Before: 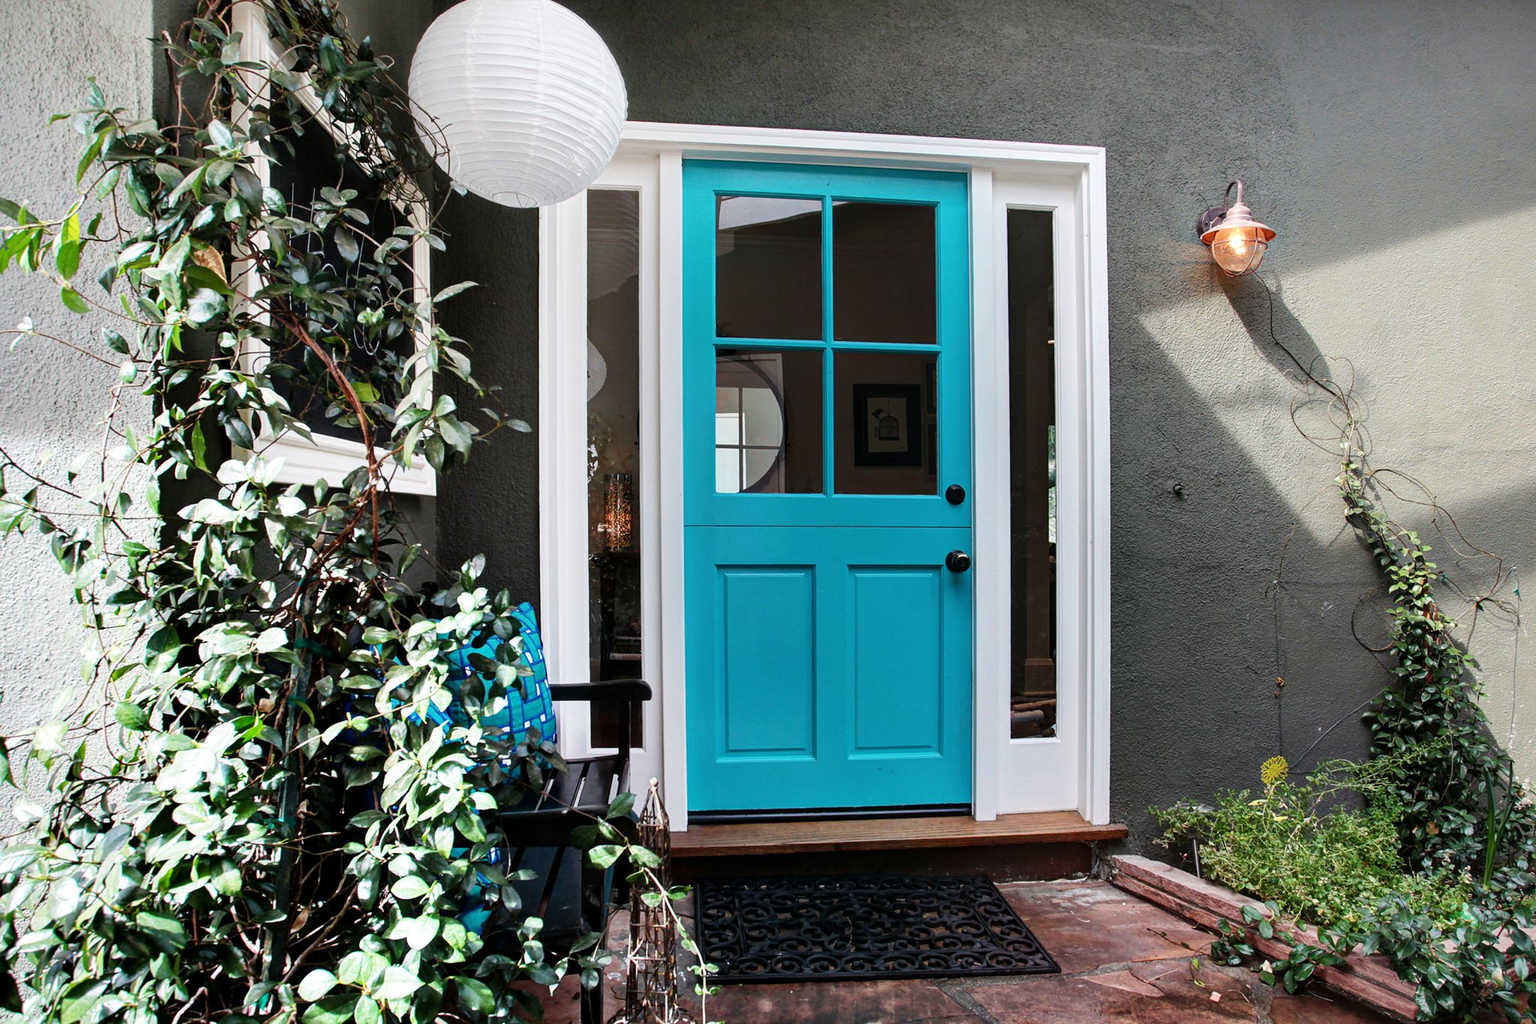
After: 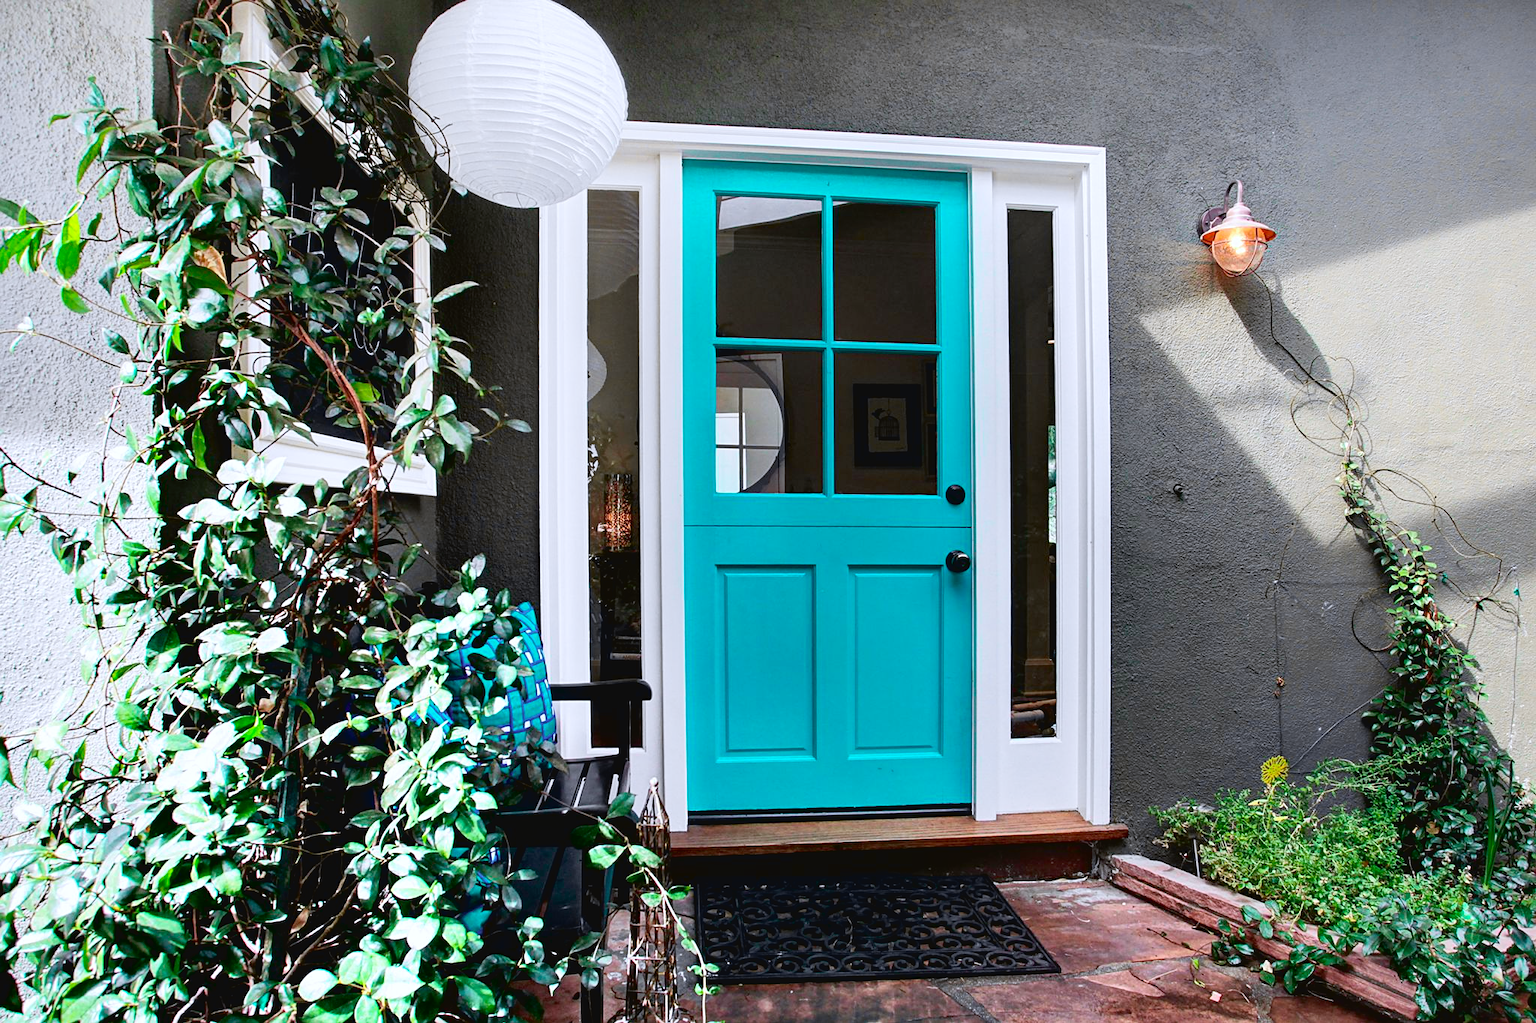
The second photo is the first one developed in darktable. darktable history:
sharpen: amount 0.2
tone curve: curves: ch0 [(0, 0.036) (0.053, 0.068) (0.211, 0.217) (0.519, 0.513) (0.847, 0.82) (0.991, 0.914)]; ch1 [(0, 0) (0.276, 0.206) (0.412, 0.353) (0.482, 0.475) (0.495, 0.5) (0.509, 0.502) (0.563, 0.57) (0.667, 0.672) (0.788, 0.809) (1, 1)]; ch2 [(0, 0) (0.438, 0.456) (0.473, 0.47) (0.503, 0.503) (0.523, 0.528) (0.562, 0.571) (0.612, 0.61) (0.679, 0.72) (1, 1)], color space Lab, independent channels, preserve colors none
white balance: red 0.984, blue 1.059
exposure: black level correction 0.005, exposure 0.417 EV, compensate highlight preservation false
